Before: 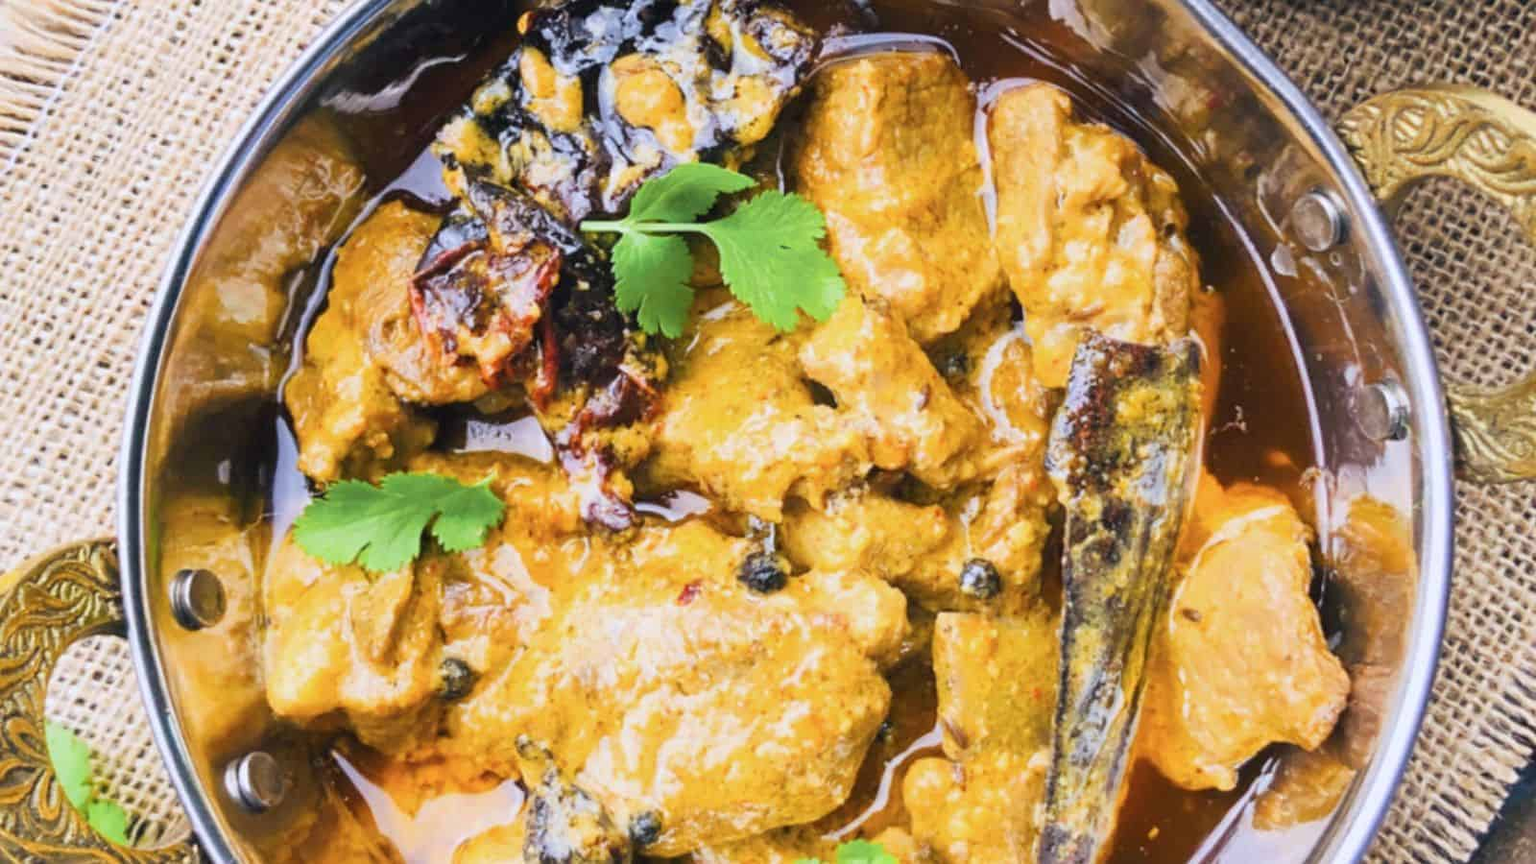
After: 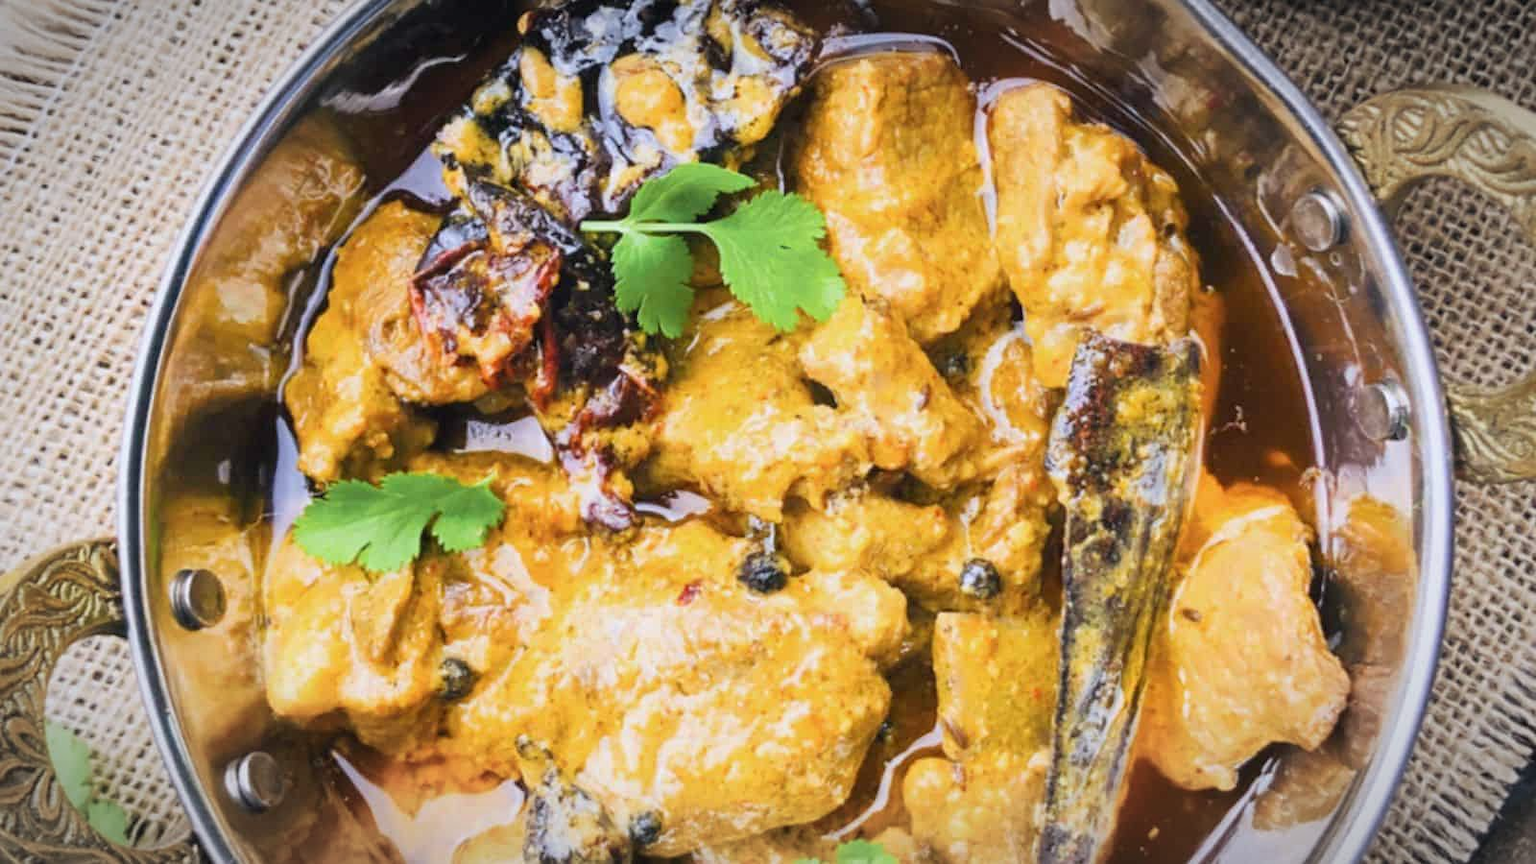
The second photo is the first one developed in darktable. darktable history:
rotate and perspective: crop left 0, crop top 0
vignetting: automatic ratio true
